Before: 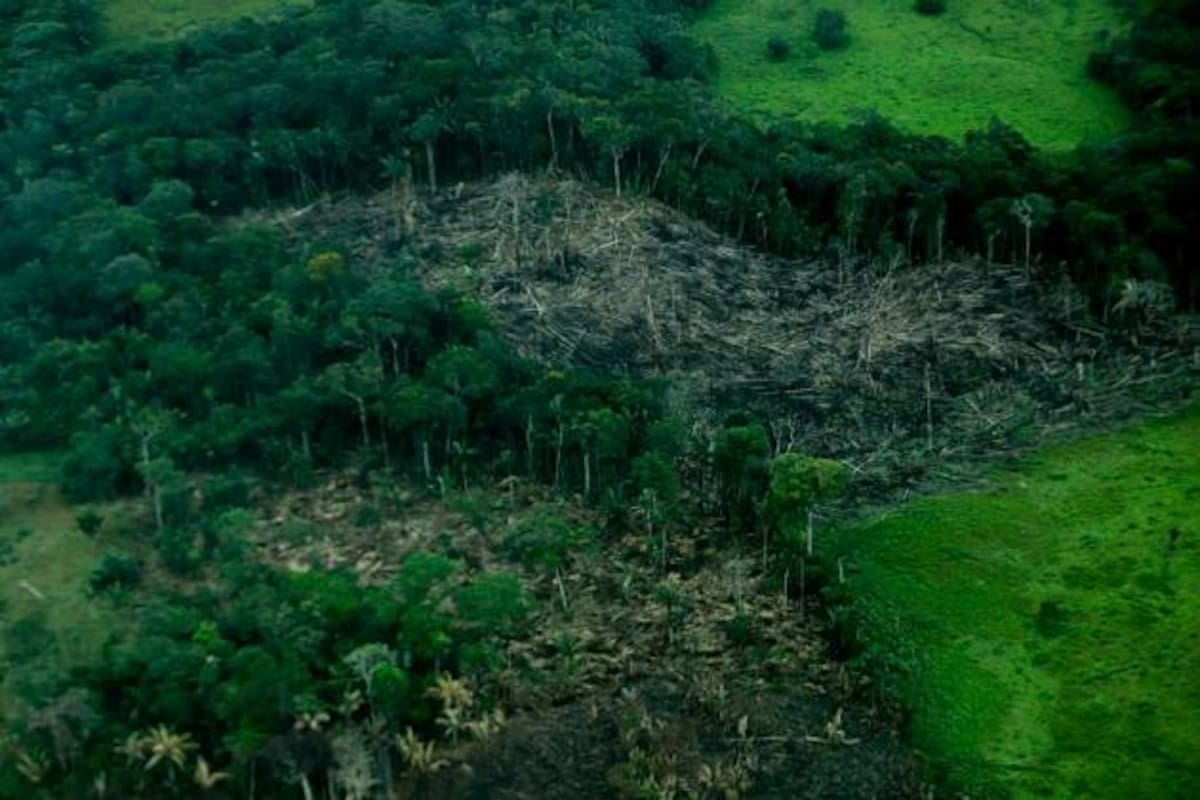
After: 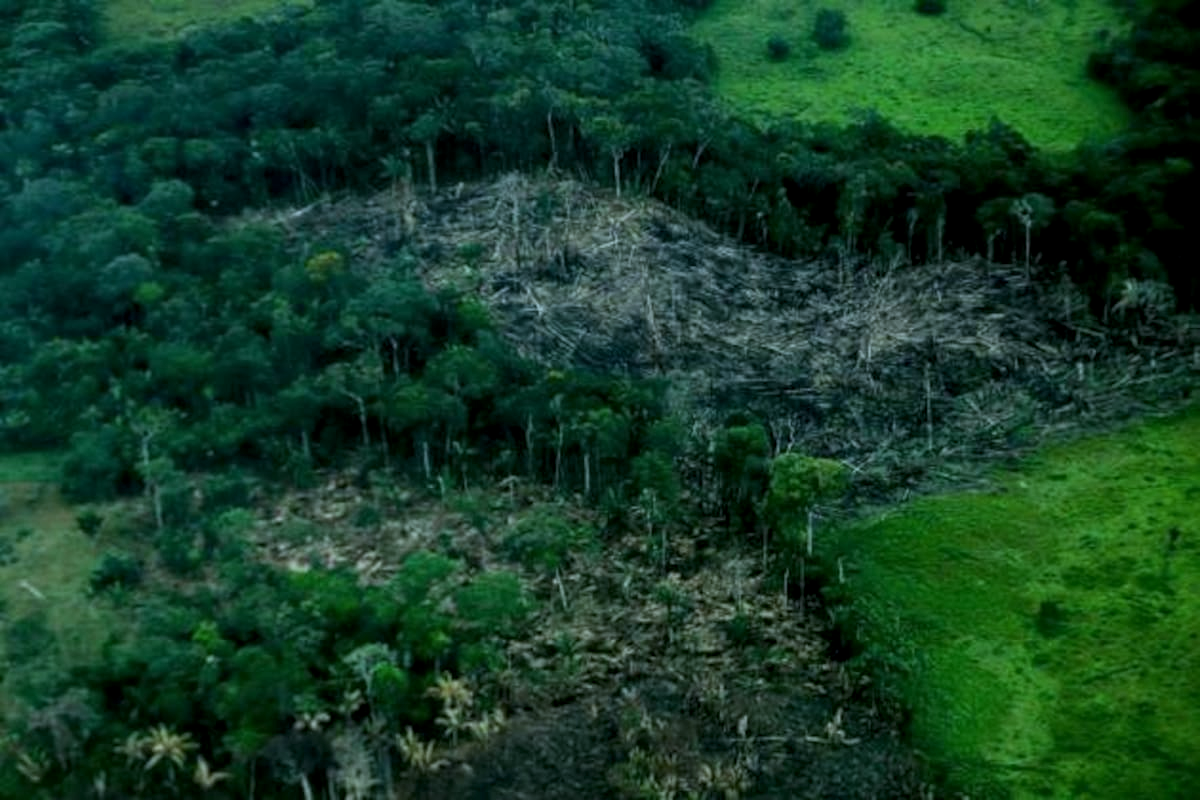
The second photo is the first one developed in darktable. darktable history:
white balance: red 0.931, blue 1.11
local contrast: on, module defaults
